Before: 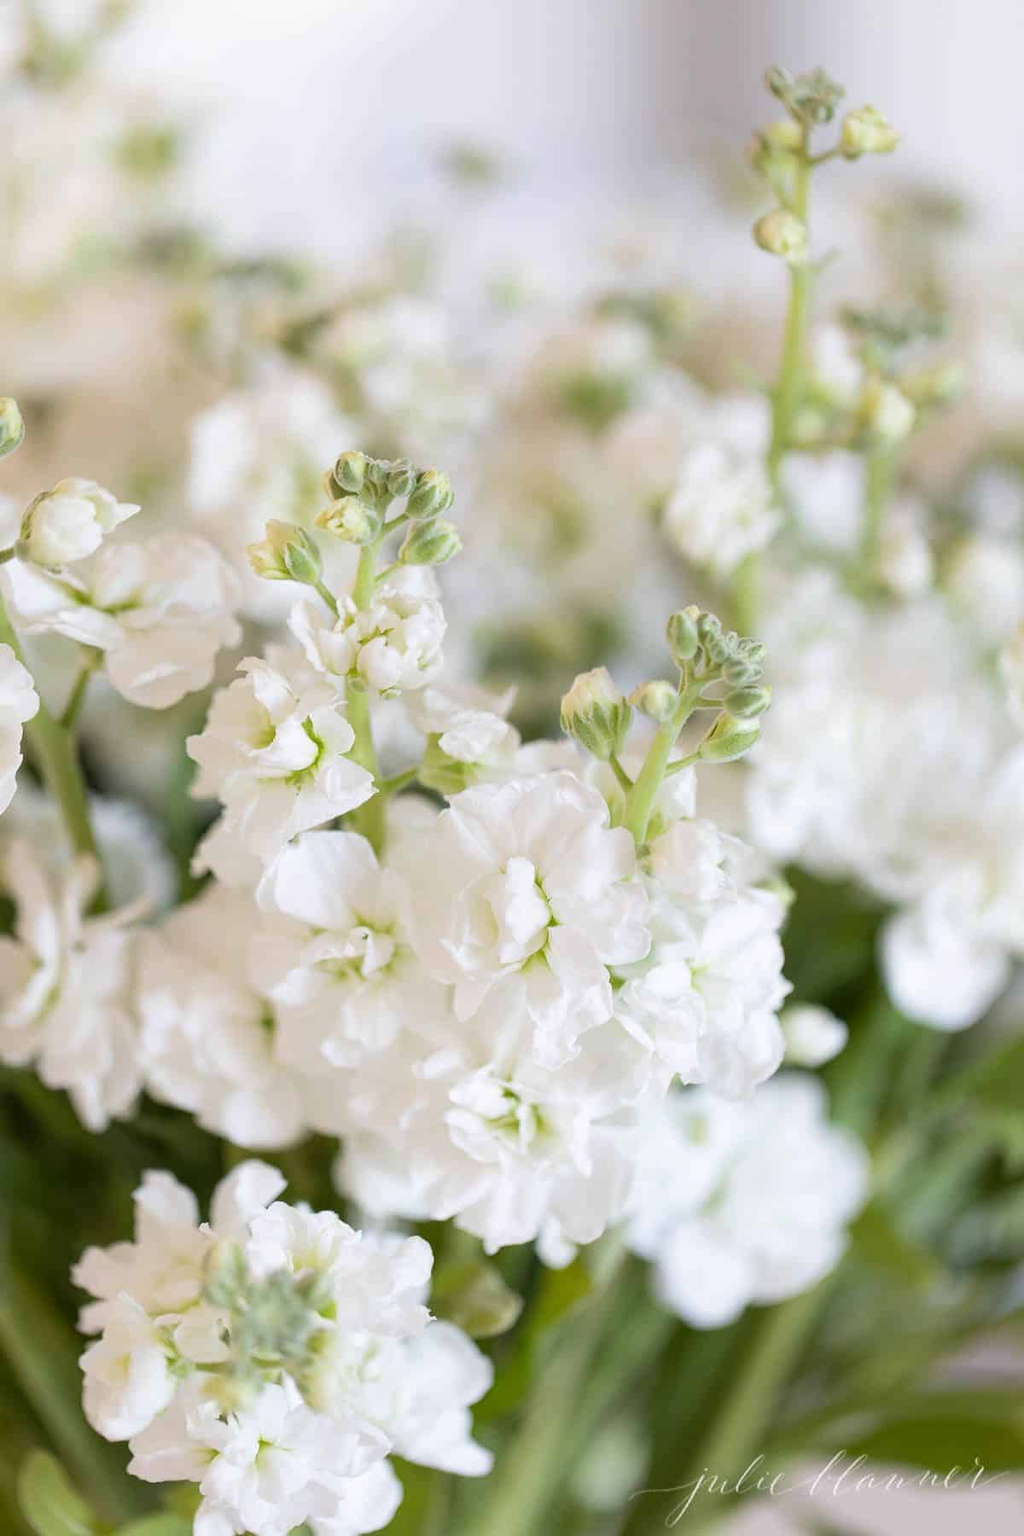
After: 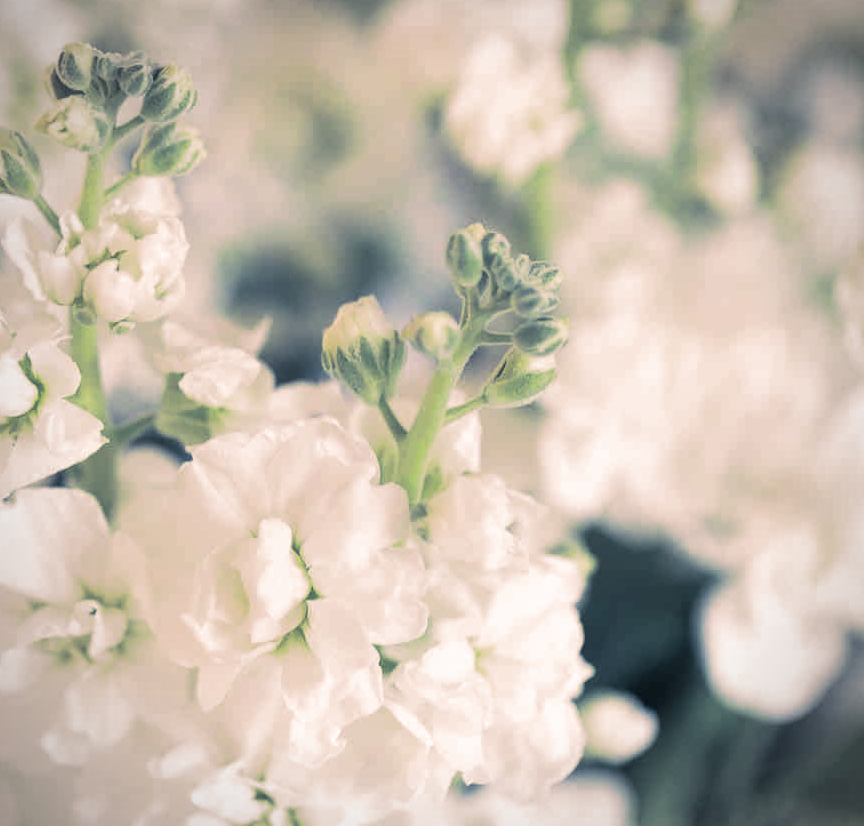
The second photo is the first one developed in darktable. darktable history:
split-toning: shadows › hue 226.8°, shadows › saturation 0.56, highlights › hue 28.8°, balance -40, compress 0%
crop and rotate: left 27.938%, top 27.046%, bottom 27.046%
vignetting: fall-off radius 60.92%
